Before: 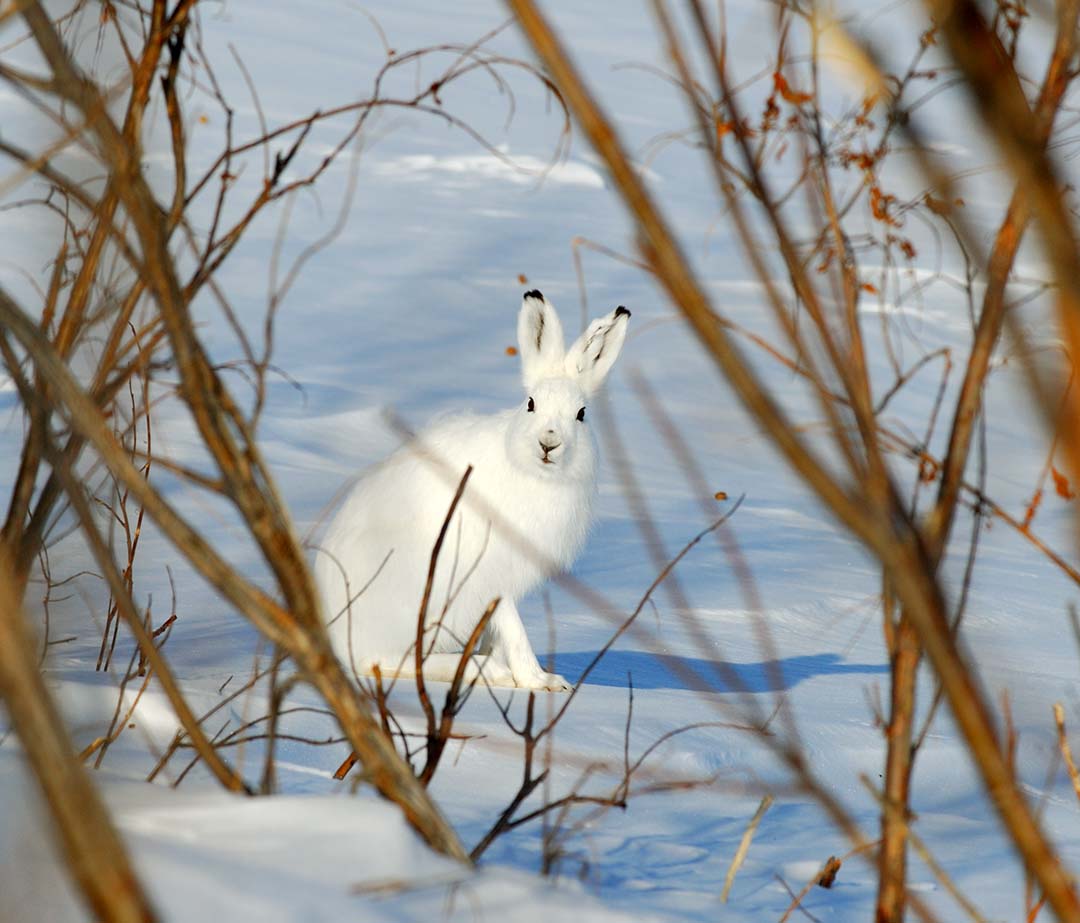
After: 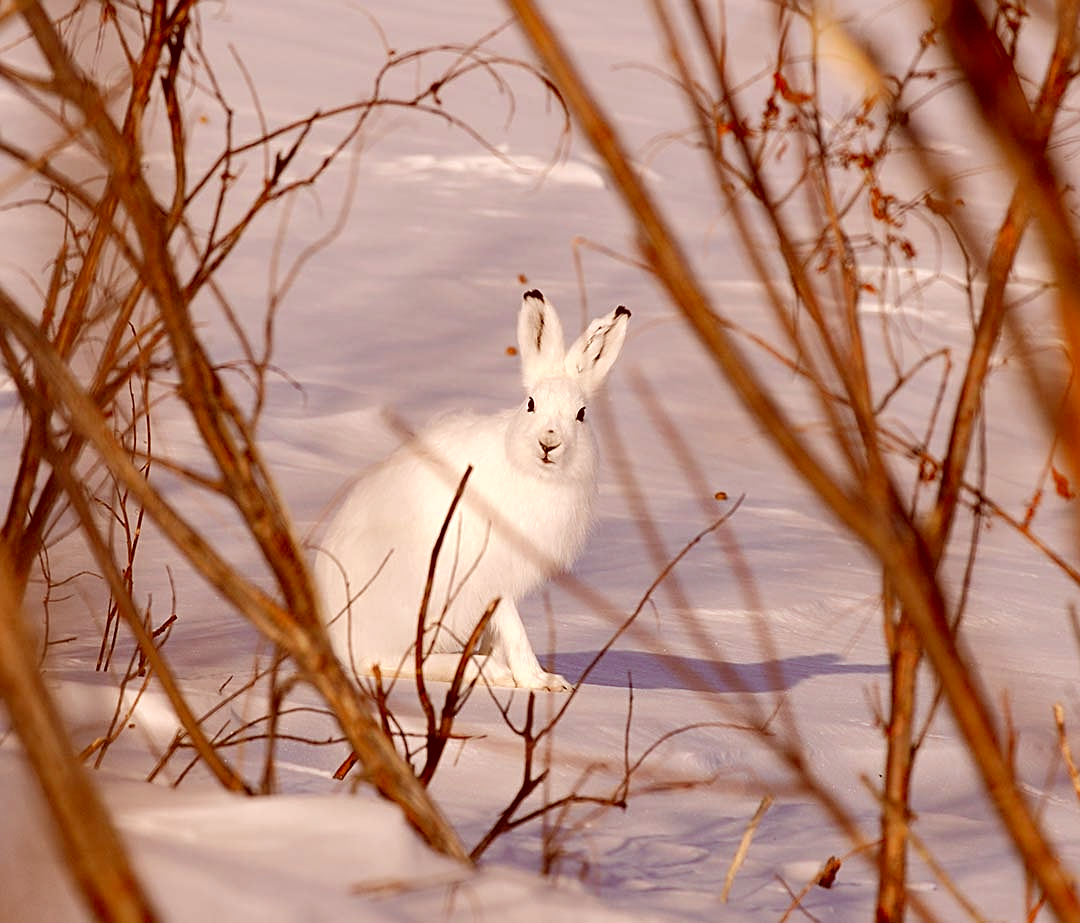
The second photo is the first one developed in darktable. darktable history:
color correction: highlights a* 9.28, highlights b* 8.46, shadows a* 39.54, shadows b* 39.4, saturation 0.78
sharpen: on, module defaults
